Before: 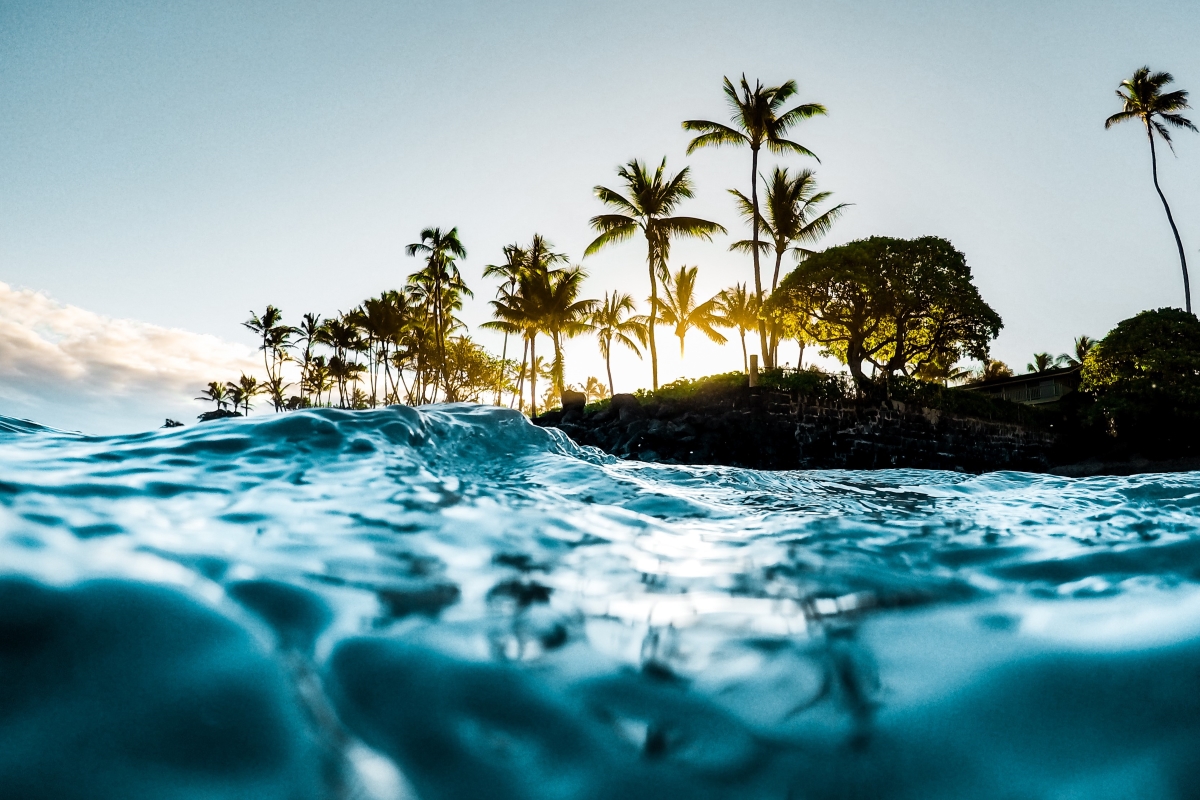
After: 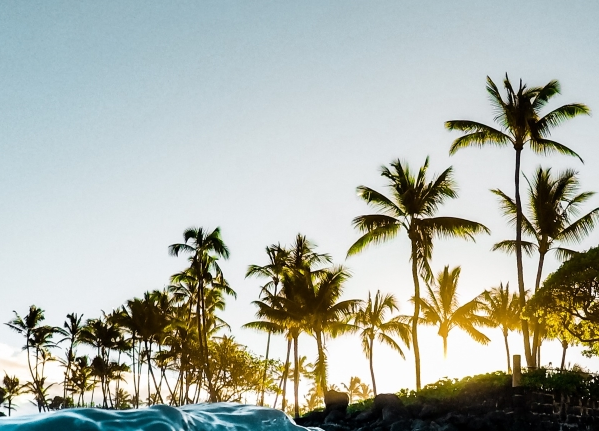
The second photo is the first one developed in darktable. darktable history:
crop: left 19.827%, right 30.245%, bottom 46.041%
